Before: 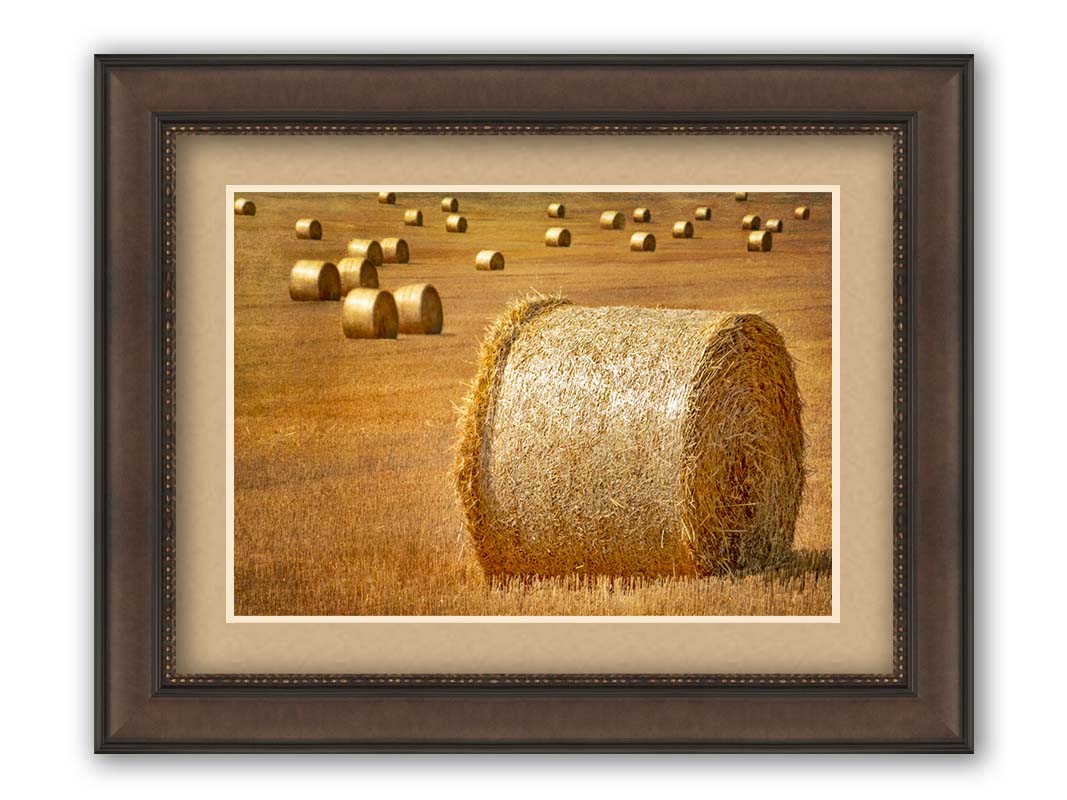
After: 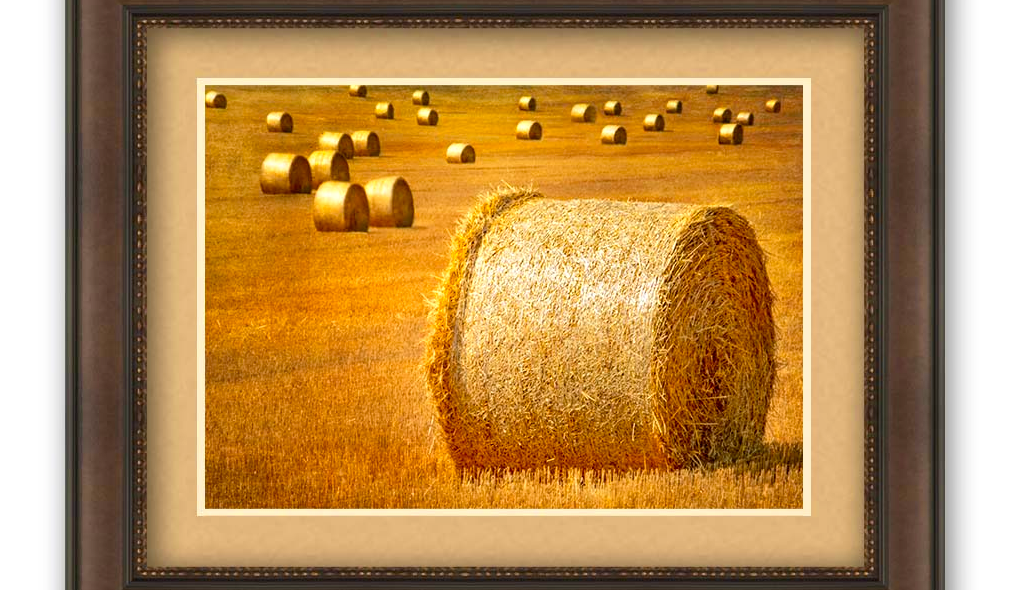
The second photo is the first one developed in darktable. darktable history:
color zones: curves: ch0 [(0, 0.511) (0.143, 0.531) (0.286, 0.56) (0.429, 0.5) (0.571, 0.5) (0.714, 0.5) (0.857, 0.5) (1, 0.5)]; ch1 [(0, 0.525) (0.143, 0.705) (0.286, 0.715) (0.429, 0.35) (0.571, 0.35) (0.714, 0.35) (0.857, 0.4) (1, 0.4)]; ch2 [(0, 0.572) (0.143, 0.512) (0.286, 0.473) (0.429, 0.45) (0.571, 0.5) (0.714, 0.5) (0.857, 0.518) (1, 0.518)]
crop and rotate: left 2.799%, top 13.569%, right 2.439%, bottom 12.617%
exposure: black level correction 0.001, compensate exposure bias true, compensate highlight preservation false
shadows and highlights: highlights 70.91, soften with gaussian
